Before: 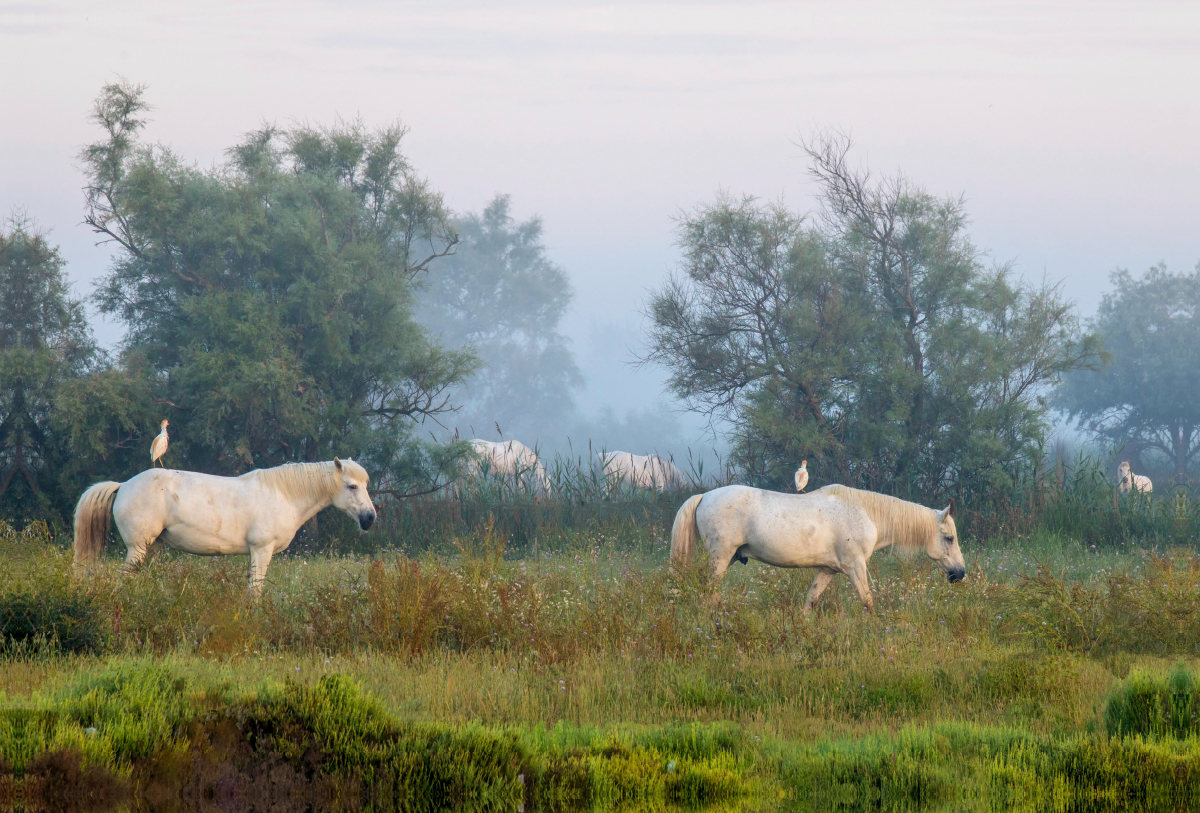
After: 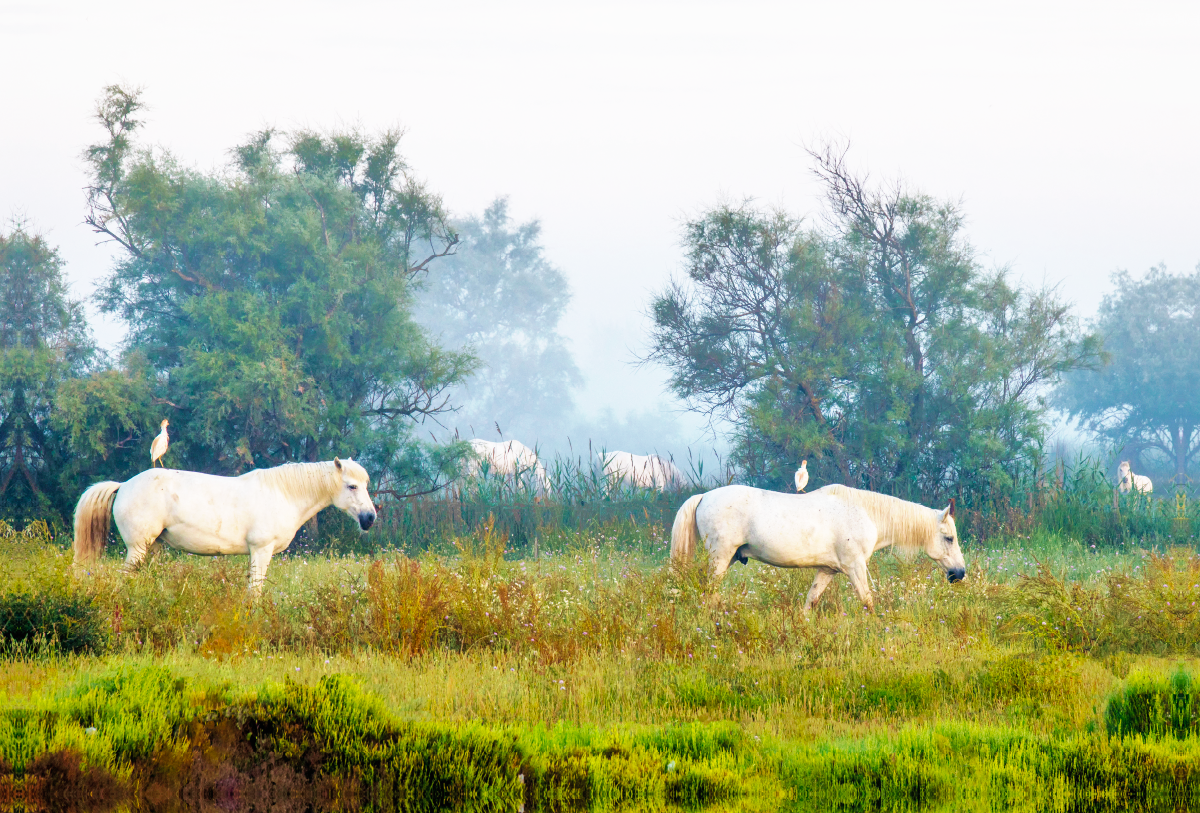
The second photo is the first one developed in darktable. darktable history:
velvia: on, module defaults
base curve: curves: ch0 [(0, 0) (0.007, 0.004) (0.027, 0.03) (0.046, 0.07) (0.207, 0.54) (0.442, 0.872) (0.673, 0.972) (1, 1)], preserve colors none
shadows and highlights: shadows 40, highlights -60
